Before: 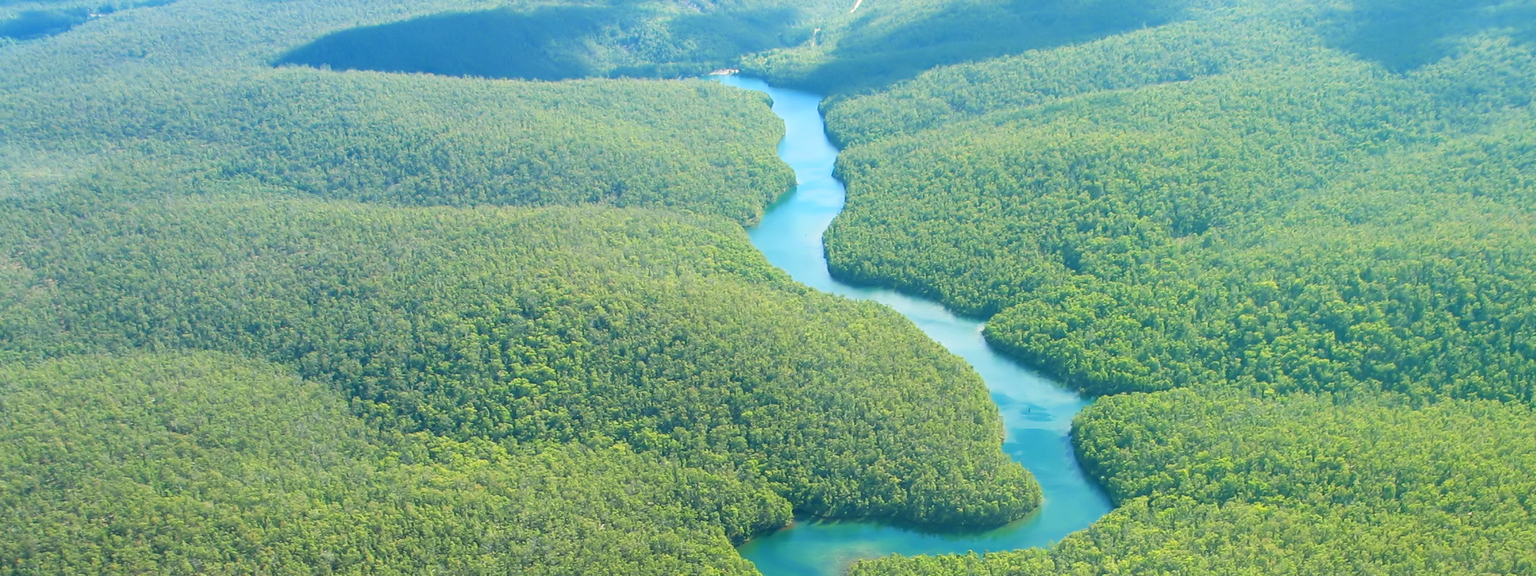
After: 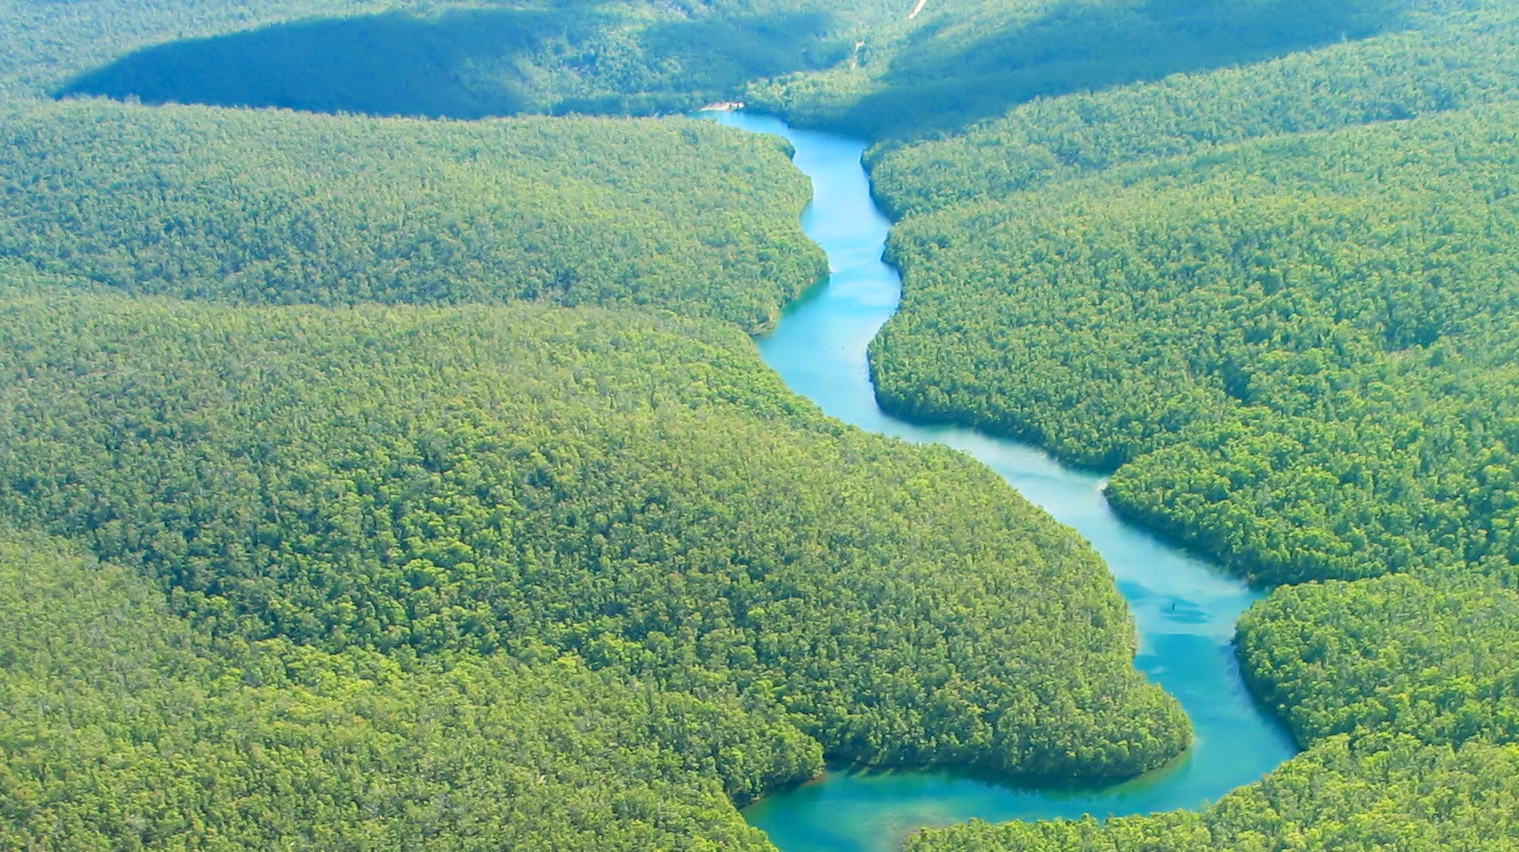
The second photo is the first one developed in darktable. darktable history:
crop: left 15.37%, right 17.737%
haze removal: adaptive false
